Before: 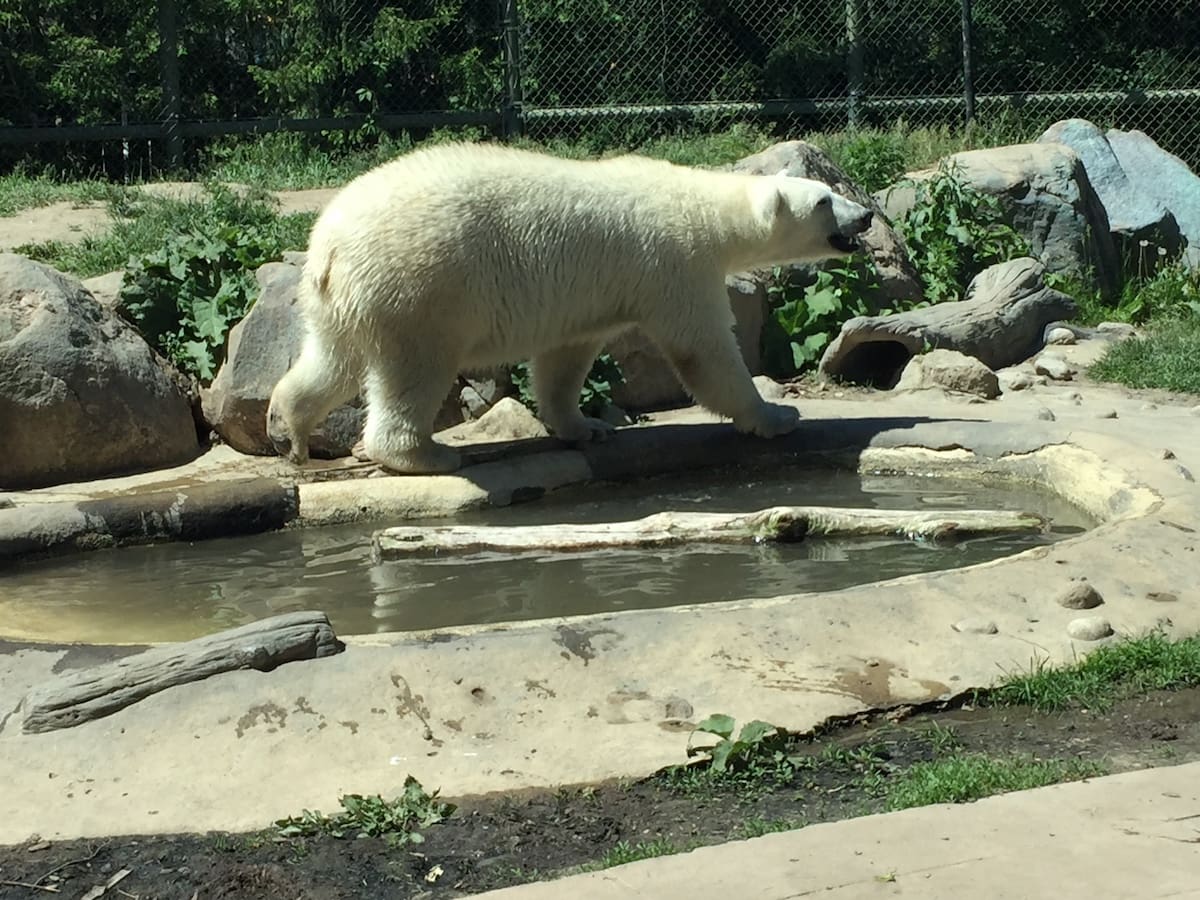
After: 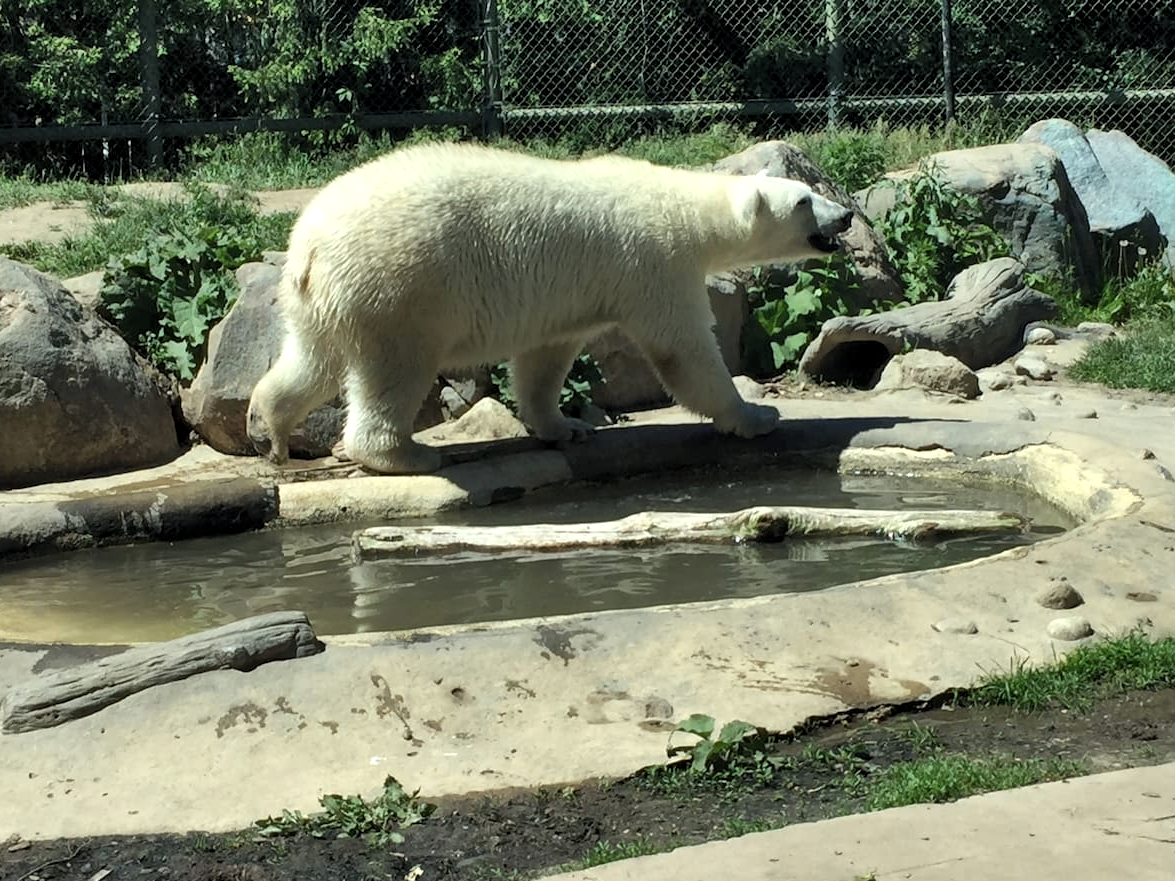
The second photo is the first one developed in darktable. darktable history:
levels: levels [0.031, 0.5, 0.969]
crop: left 1.743%, right 0.268%, bottom 2.011%
exposure: compensate highlight preservation false
shadows and highlights: shadows 60, soften with gaussian
